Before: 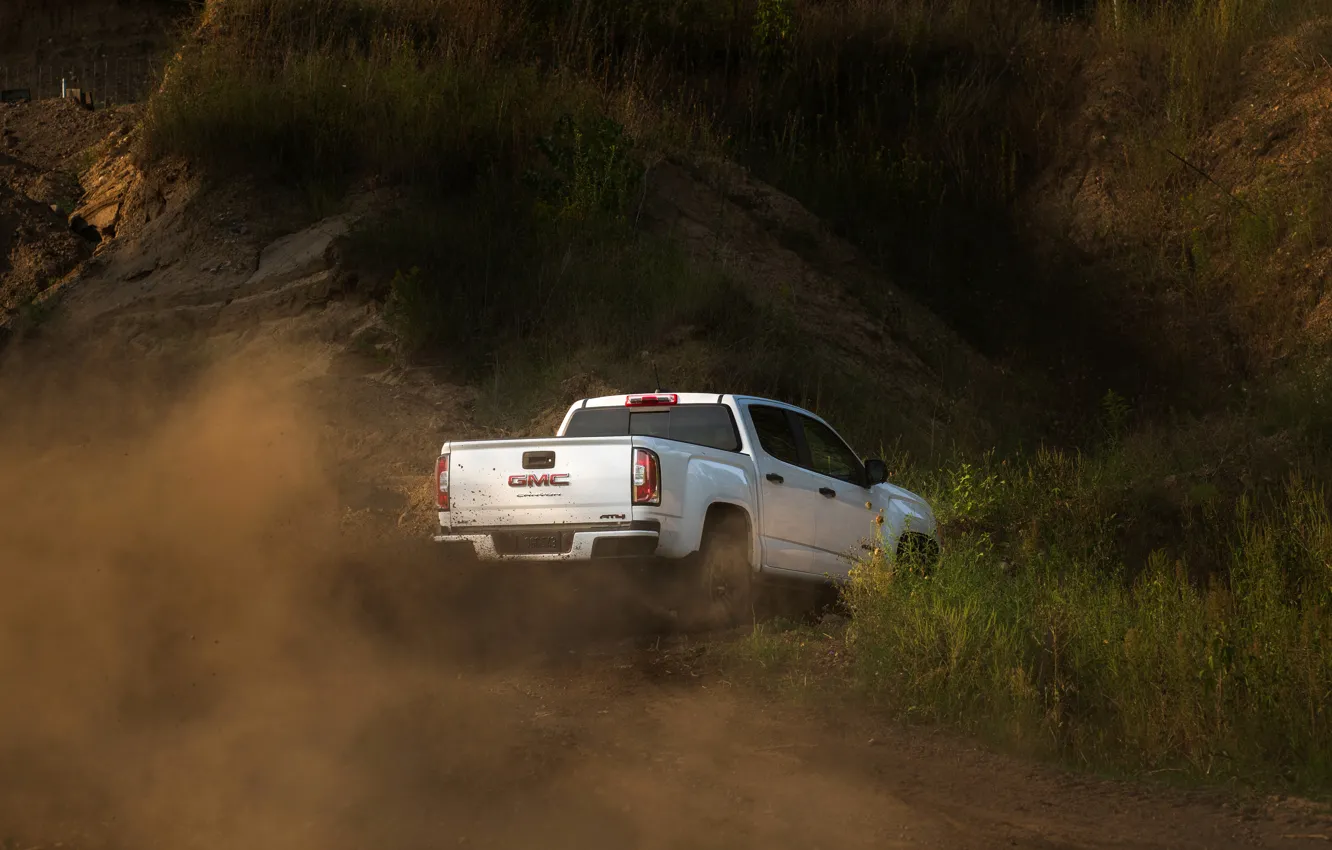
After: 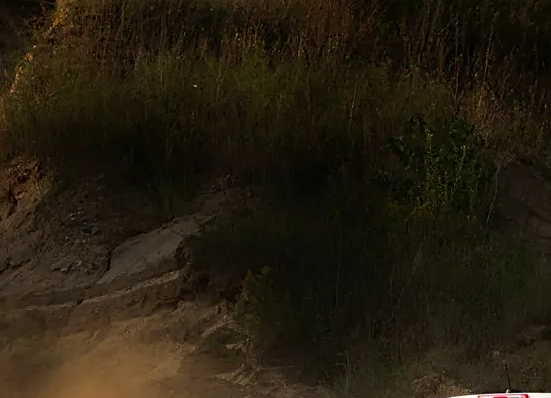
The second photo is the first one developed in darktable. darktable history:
crop and rotate: left 11.219%, top 0.083%, right 47.34%, bottom 53.06%
sharpen: on, module defaults
